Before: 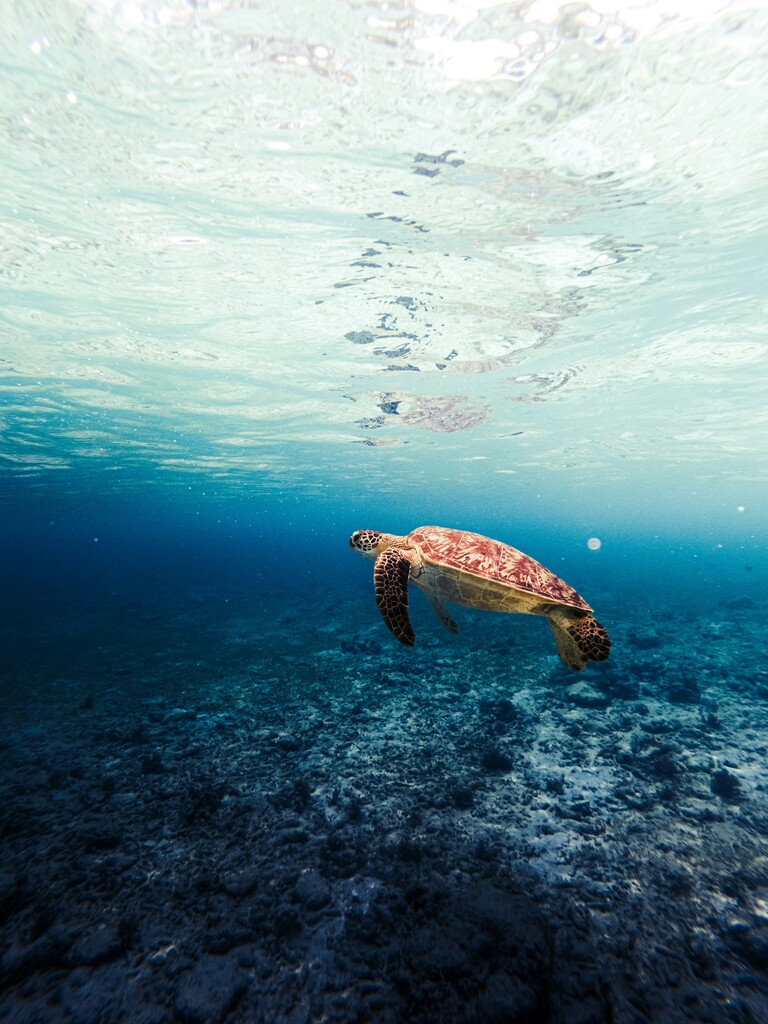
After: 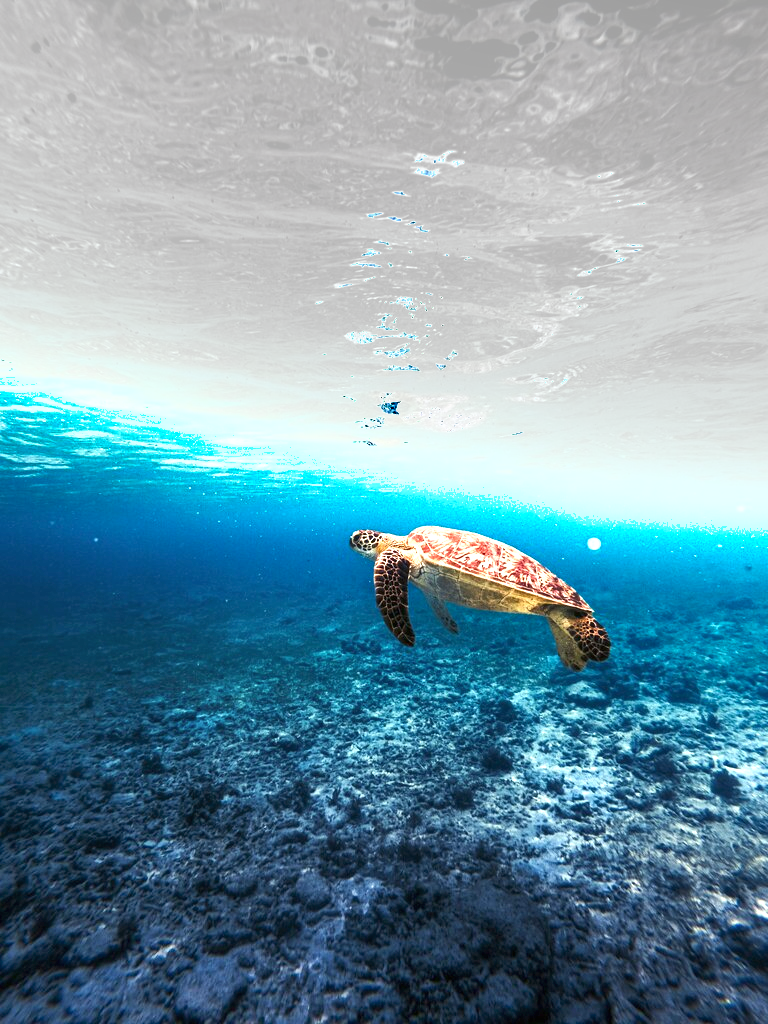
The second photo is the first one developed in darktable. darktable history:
shadows and highlights: shadows color adjustment 97.66%, soften with gaussian
exposure: black level correction 0, exposure 1.379 EV, compensate exposure bias true, compensate highlight preservation false
